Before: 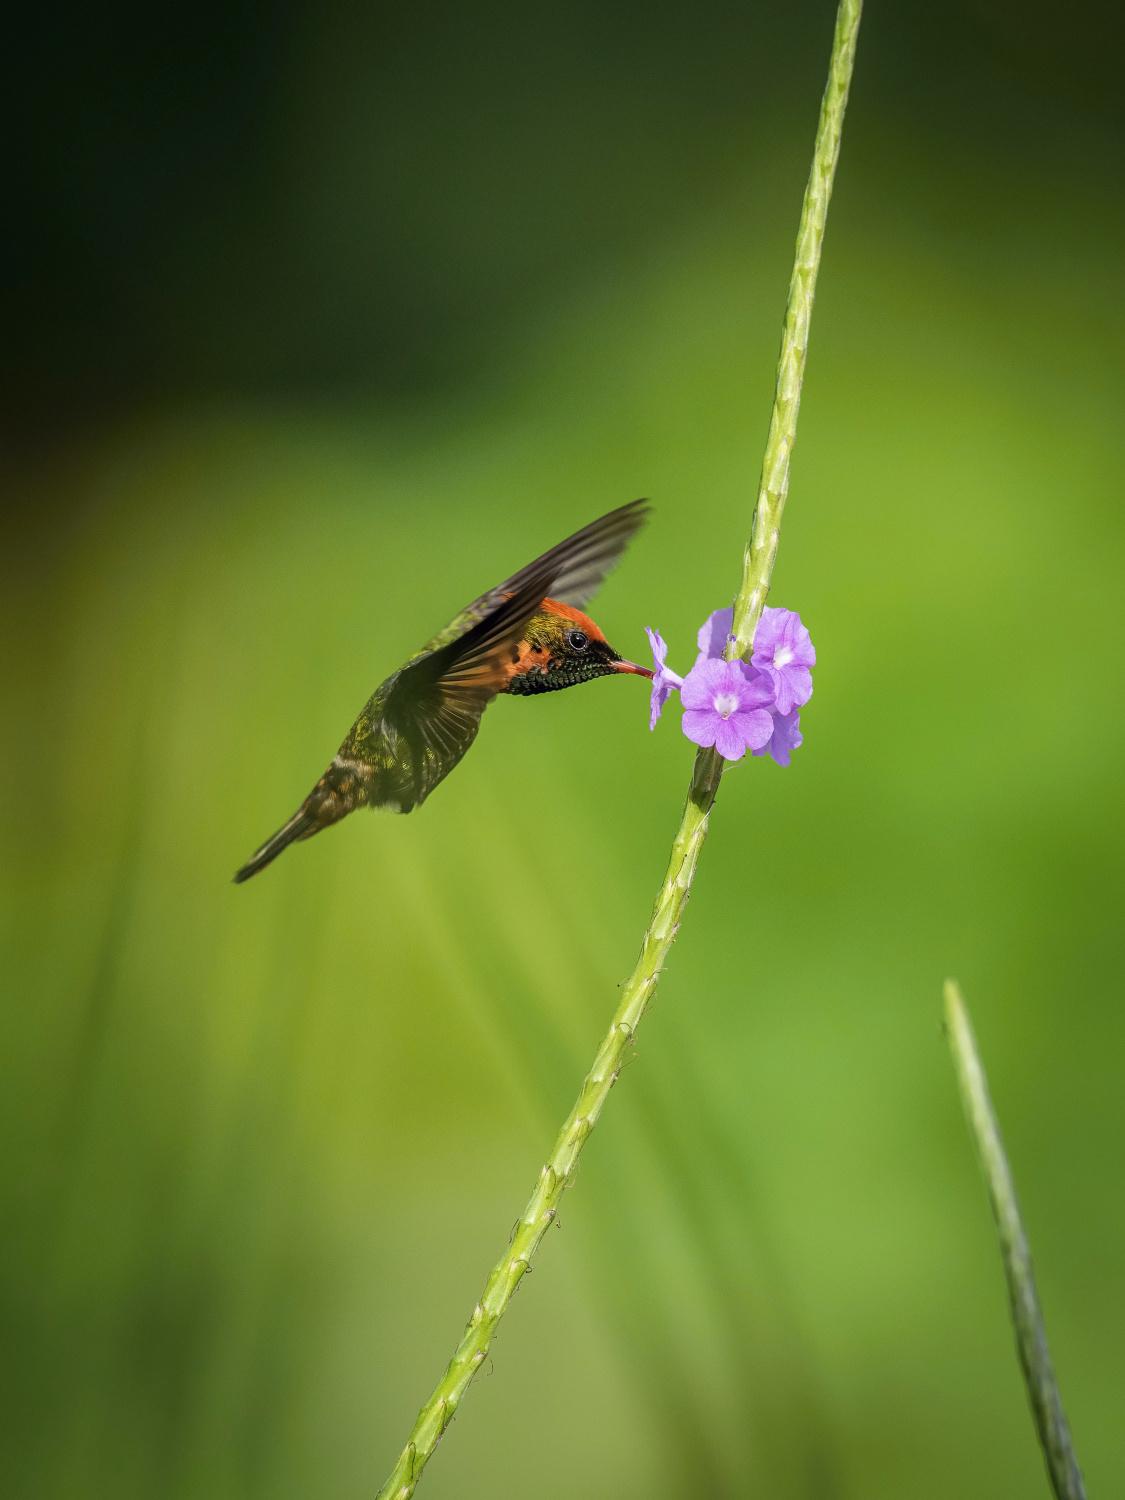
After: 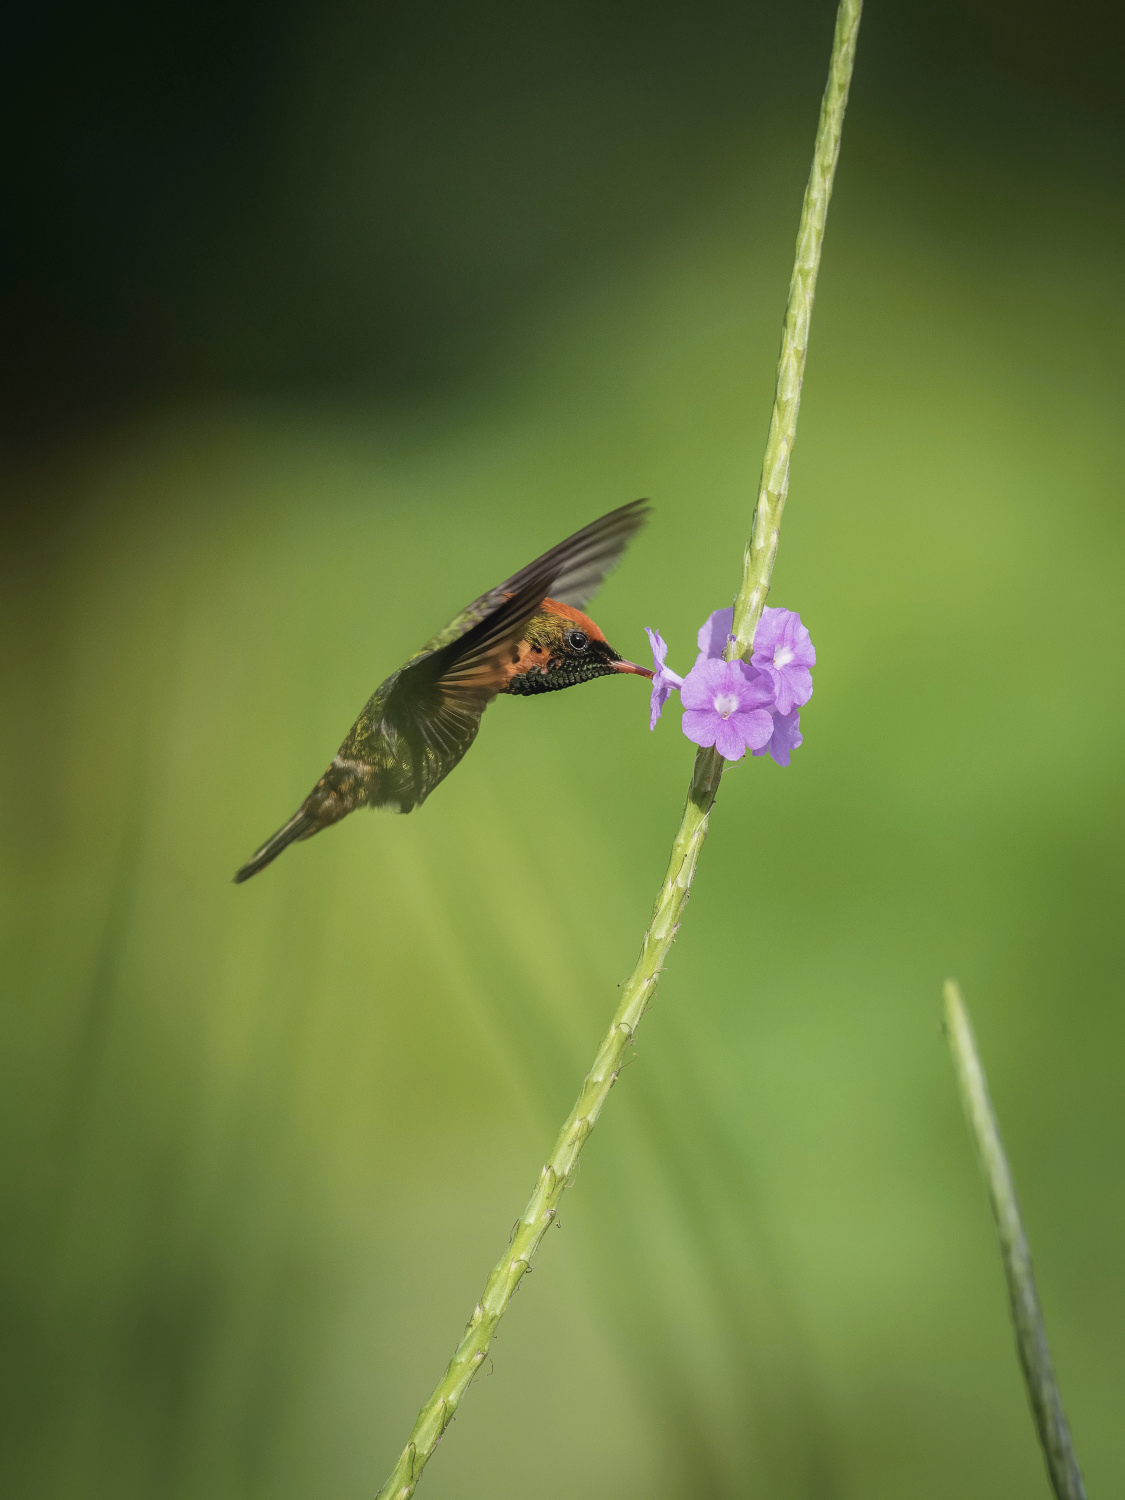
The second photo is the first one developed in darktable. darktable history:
contrast equalizer: octaves 7, y [[0.6 ×6], [0.55 ×6], [0 ×6], [0 ×6], [0 ×6]], mix -0.301
color correction: highlights b* -0.032, saturation 0.791
